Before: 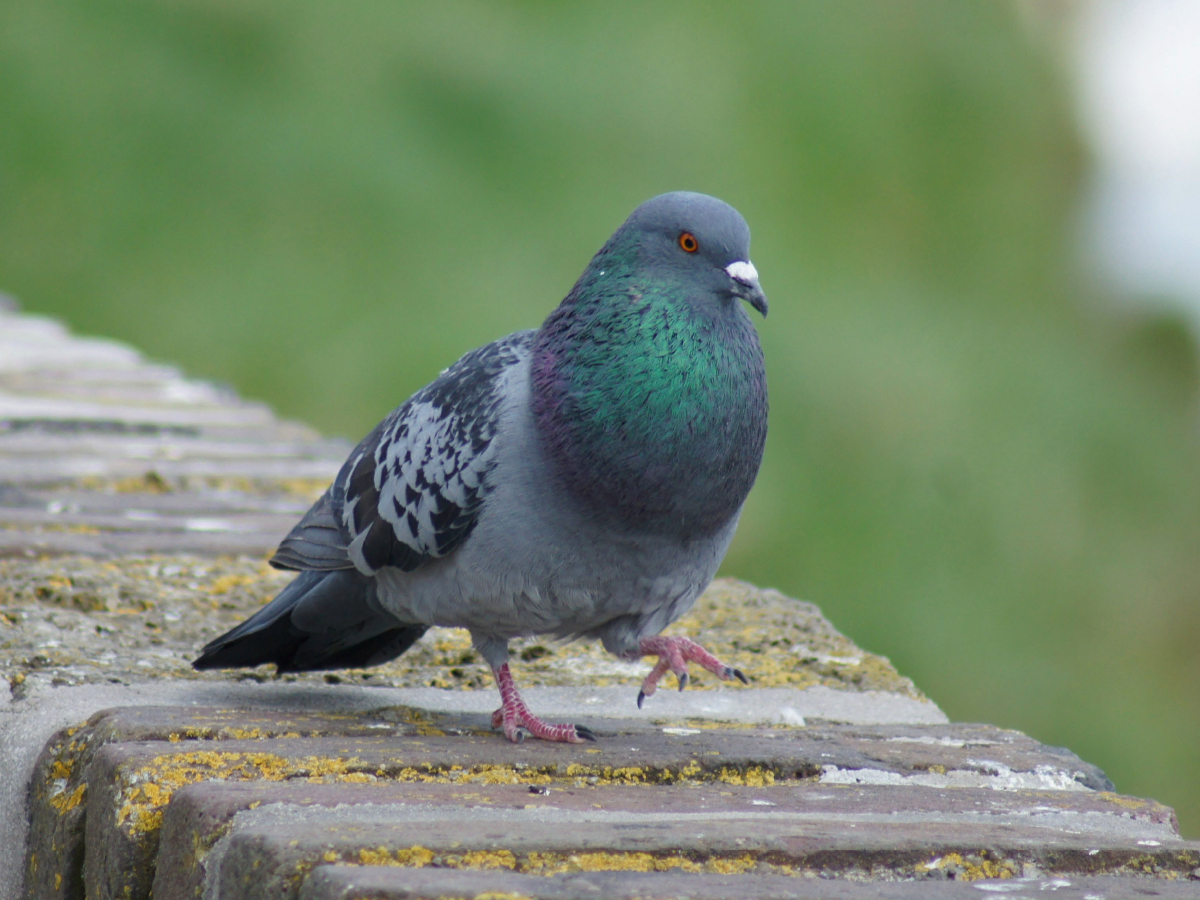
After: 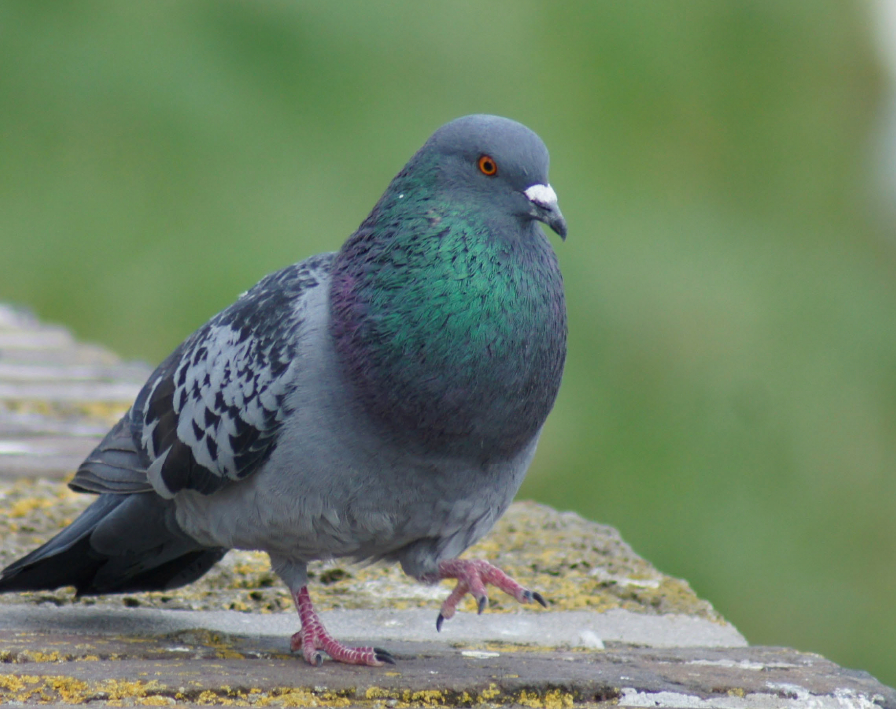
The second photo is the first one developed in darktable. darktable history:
crop: left 16.786%, top 8.629%, right 8.482%, bottom 12.555%
